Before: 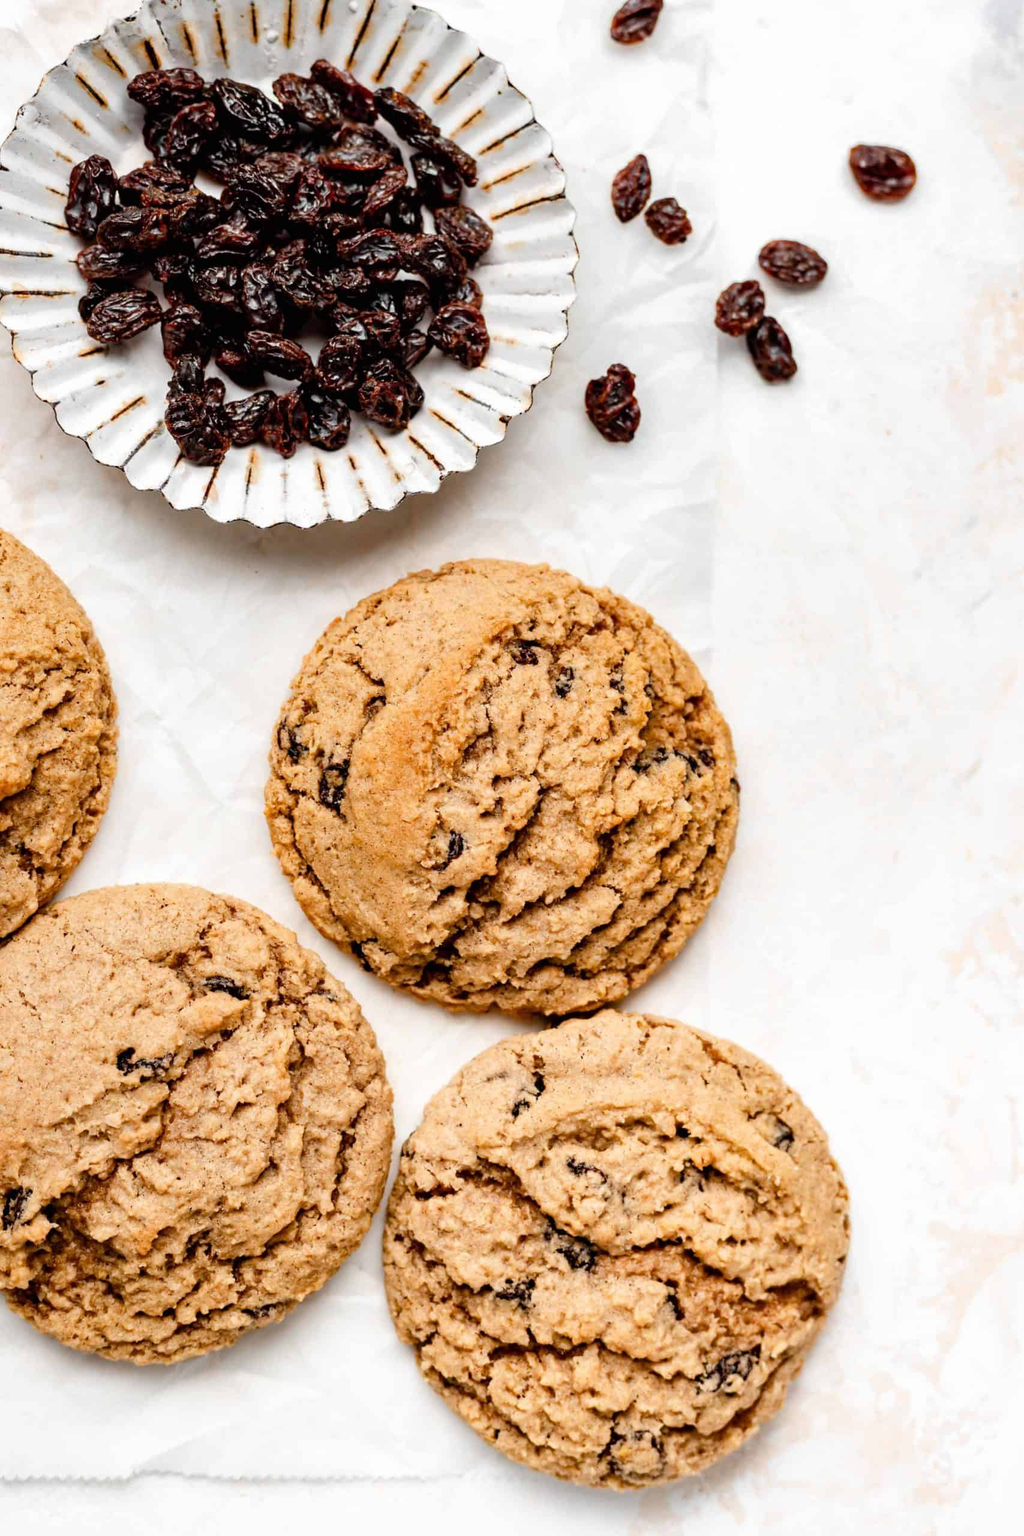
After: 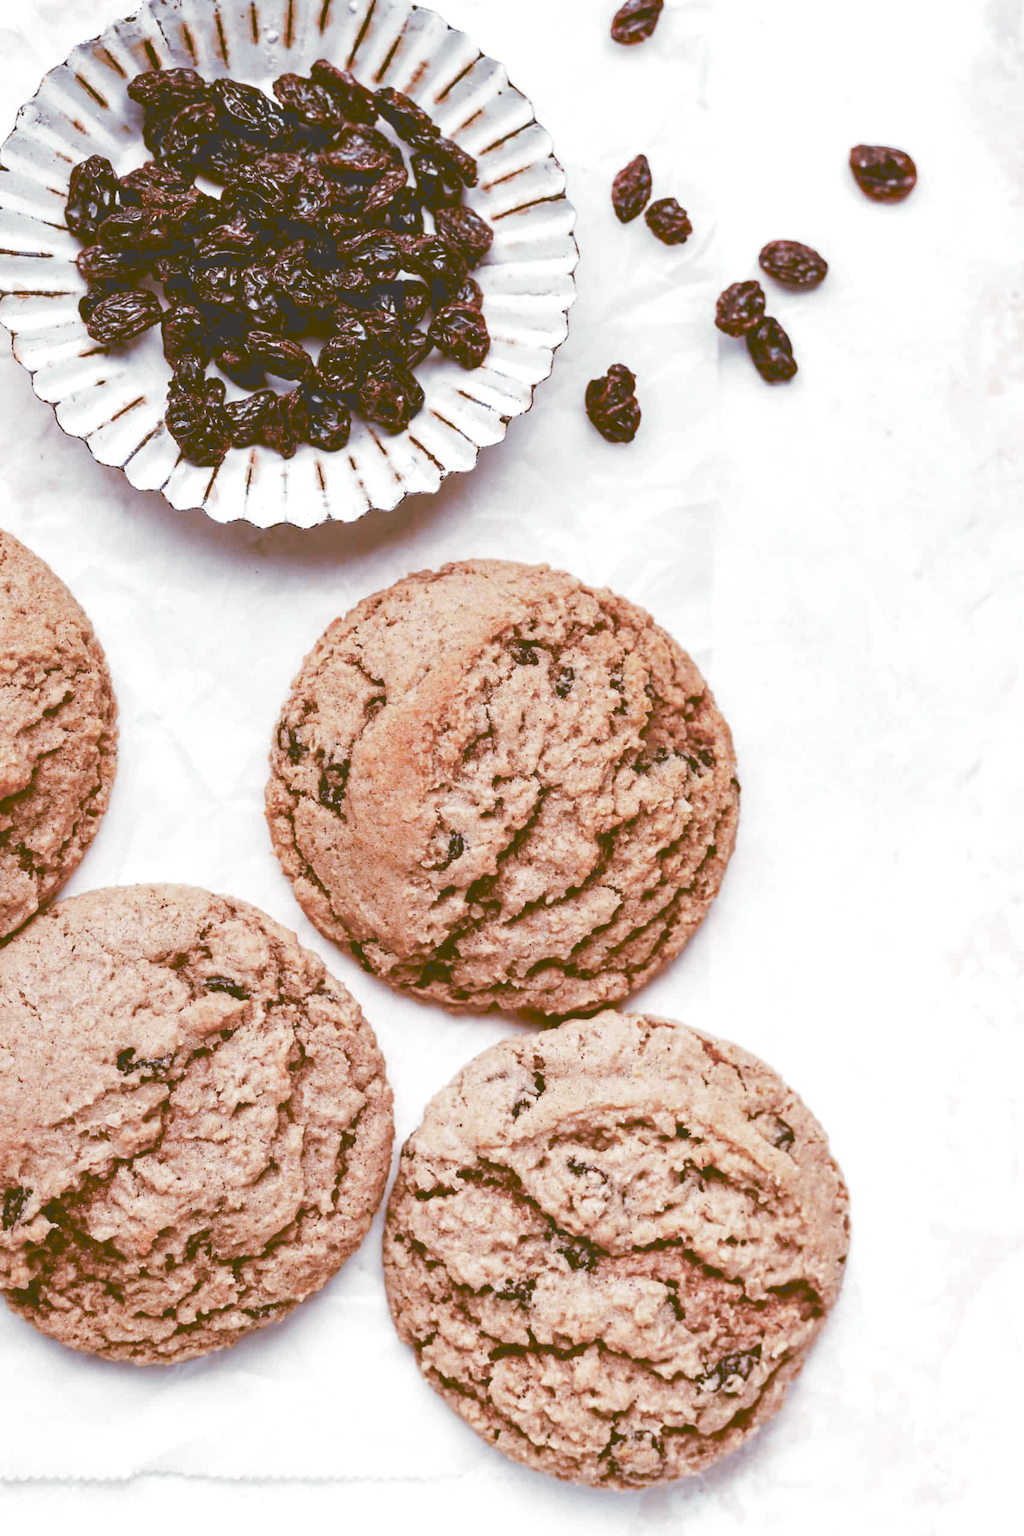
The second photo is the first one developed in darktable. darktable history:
tone curve: curves: ch0 [(0, 0) (0.003, 0.224) (0.011, 0.229) (0.025, 0.234) (0.044, 0.242) (0.069, 0.249) (0.1, 0.256) (0.136, 0.265) (0.177, 0.285) (0.224, 0.304) (0.277, 0.337) (0.335, 0.385) (0.399, 0.435) (0.468, 0.507) (0.543, 0.59) (0.623, 0.674) (0.709, 0.763) (0.801, 0.852) (0.898, 0.931) (1, 1)], preserve colors none
color look up table: target L [91.34, 85.07, 78.7, 77.31, 68.11, 58.06, 59.7, 46.86, 51.62, 40.44, 22.48, 200.79, 102.86, 79.72, 69.96, 58.19, 59.09, 51.63, 51.02, 50.94, 34.54, 32.91, 21.27, 19.99, 7.665, 1.085, 92.72, 80.36, 78.57, 84.43, 67.25, 79.49, 69.2, 54.97, 69.3, 63.55, 63.67, 46.6, 45.02, 39.28, 36.02, 33.2, 29.25, 32.54, 13.9, 5.004, 93.45, 79.09, 46.48], target a [-17.97, -21.69, -40.82, -11.36, -19.75, -35.09, -26.85, -6.569, 2.77, -18.8, -7.029, 0, 0, -2.35, 24.11, 8.958, 35.98, 23, 50.01, 29.22, 16.67, 42.97, 13.31, 31.66, 26.53, 4.431, -0.518, -5.433, 13.65, 7.511, 5.866, 19.59, 35.73, 52.6, -12.38, 4.808, 30.82, 31.5, 7.612, 8.393, 6.89, 31.96, 25.32, 10.56, 10.09, 13.76, -36.43, -29.46, -13.27], target b [45.01, 31.71, 14.25, 1.894, 11.71, 36.28, -0.195, 31.86, 6.607, 32.47, 37.93, -0.001, -0.002, 38.74, 7.247, 46.91, 33.24, 25.86, 15.52, 4.799, 54.35, 55.29, 35.8, 30.67, 12.69, 1.498, 12.12, -6.911, -3.695, -1.14, -9.544, -9.413, -17.27, -7.655, -25.5, -34.44, -28.85, -8.758, -35.18, -16.64, -2.68, -22.7, -46.04, -58.74, 23.05, 7.682, 13.49, -9.299, -14.73], num patches 49
